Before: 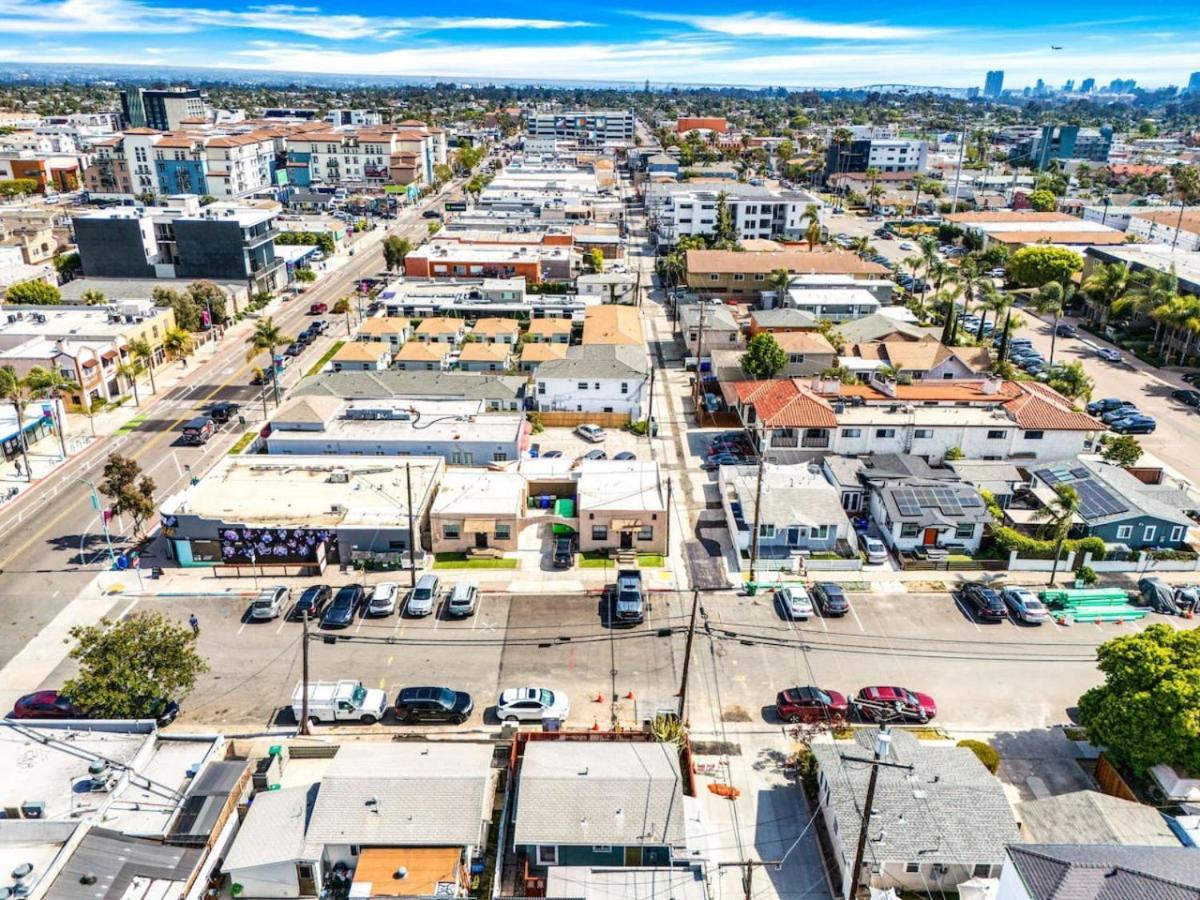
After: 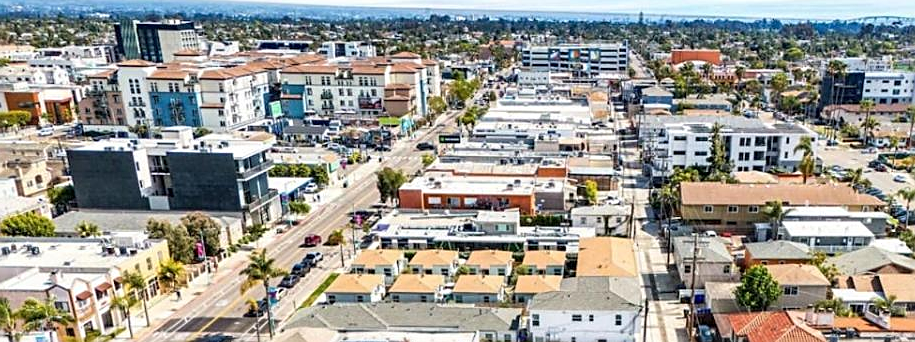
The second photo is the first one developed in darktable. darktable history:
sharpen: on, module defaults
crop: left 0.579%, top 7.627%, right 23.167%, bottom 54.275%
